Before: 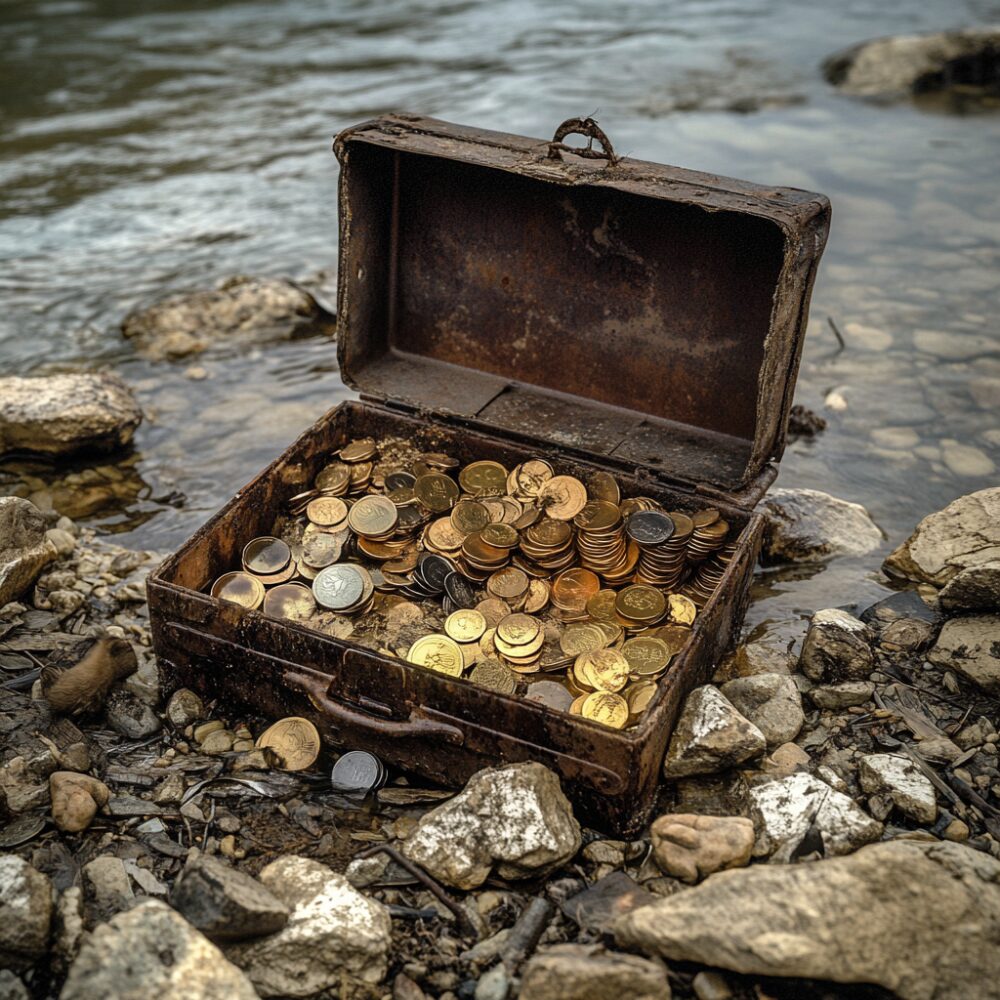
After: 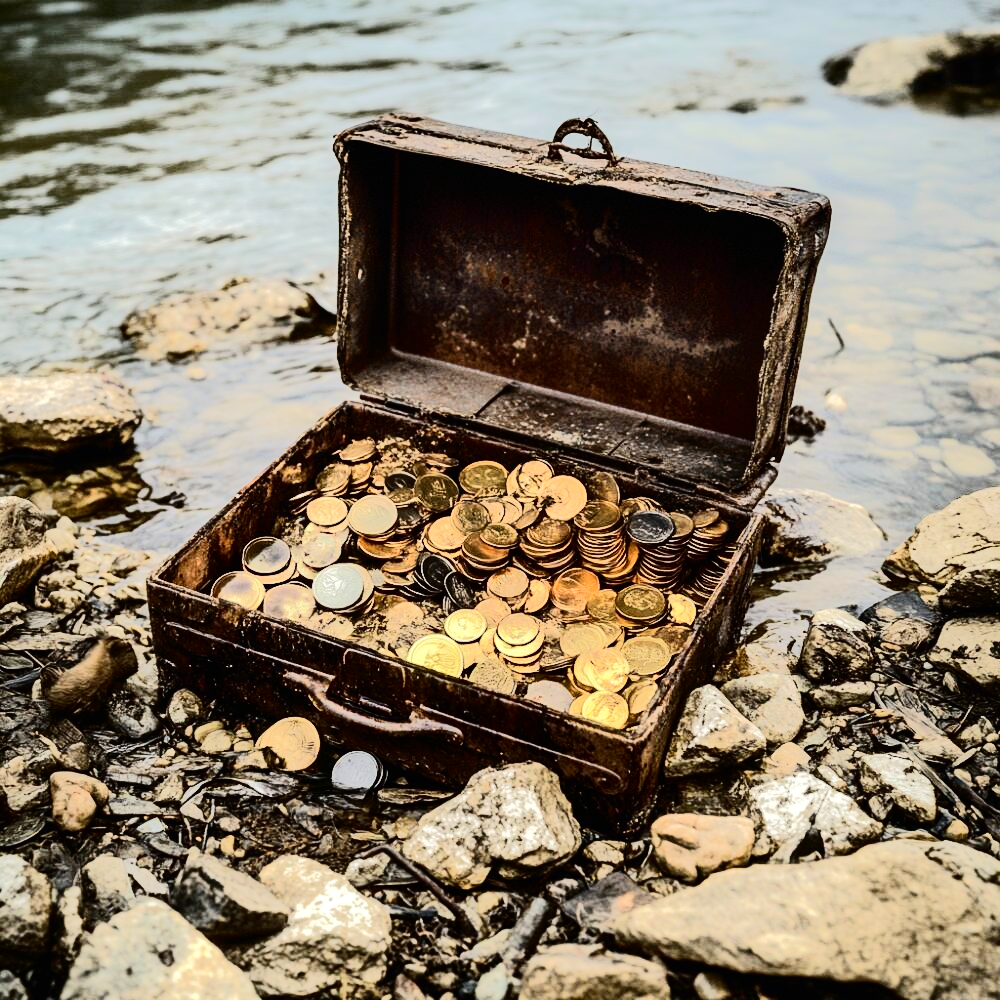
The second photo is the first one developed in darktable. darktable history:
tone curve: curves: ch0 [(0, 0) (0.003, 0.006) (0.011, 0.006) (0.025, 0.008) (0.044, 0.014) (0.069, 0.02) (0.1, 0.025) (0.136, 0.037) (0.177, 0.053) (0.224, 0.086) (0.277, 0.13) (0.335, 0.189) (0.399, 0.253) (0.468, 0.375) (0.543, 0.521) (0.623, 0.671) (0.709, 0.789) (0.801, 0.841) (0.898, 0.889) (1, 1)], color space Lab, independent channels, preserve colors none
tone equalizer: -7 EV 0.163 EV, -6 EV 0.597 EV, -5 EV 1.16 EV, -4 EV 1.32 EV, -3 EV 1.15 EV, -2 EV 0.6 EV, -1 EV 0.146 EV, edges refinement/feathering 500, mask exposure compensation -1.57 EV, preserve details no
